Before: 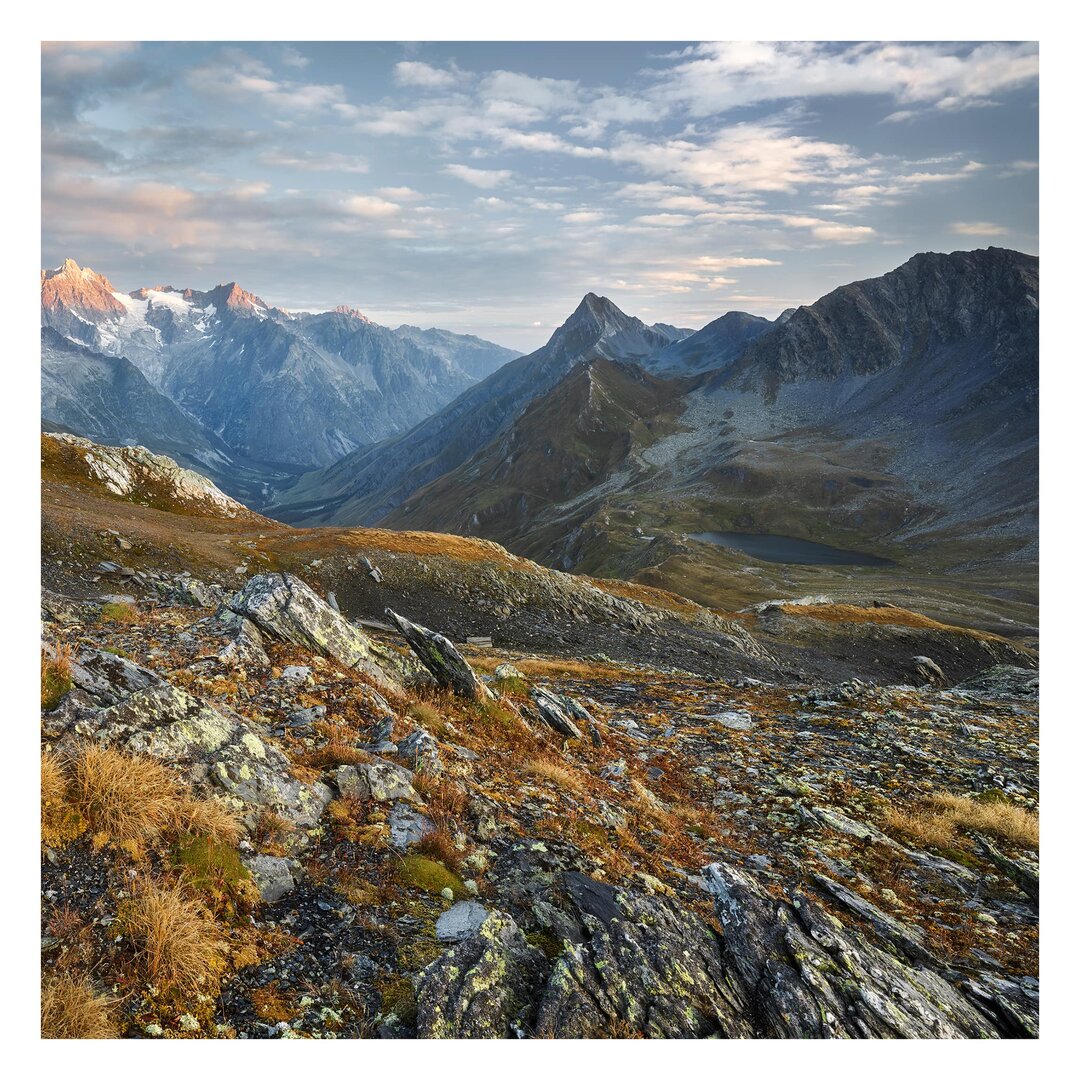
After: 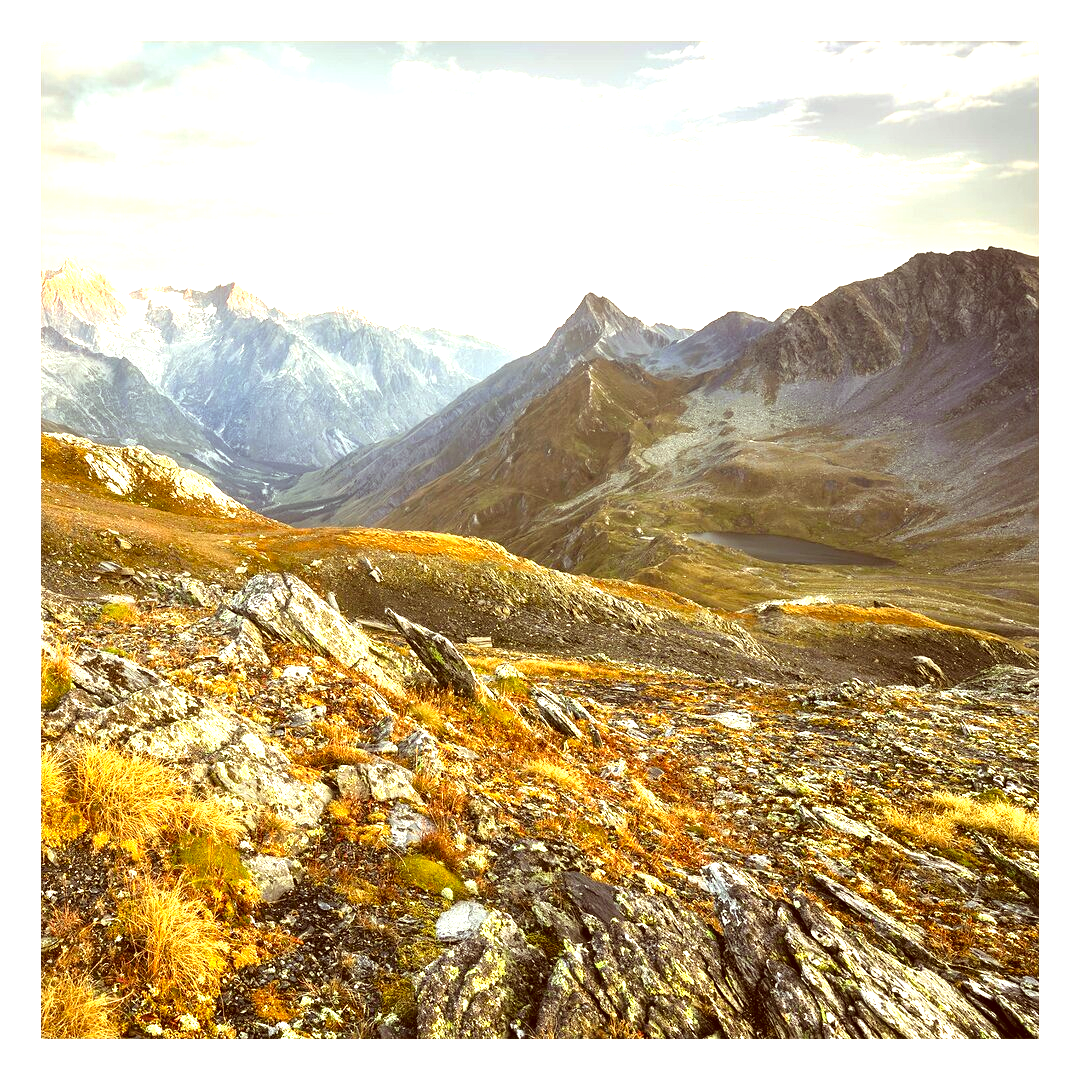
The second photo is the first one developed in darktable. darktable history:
exposure: black level correction 0, exposure 1.2 EV, compensate highlight preservation false
tone equalizer: -8 EV -0.382 EV, -7 EV -0.397 EV, -6 EV -0.316 EV, -5 EV -0.194 EV, -3 EV 0.227 EV, -2 EV 0.362 EV, -1 EV 0.384 EV, +0 EV 0.438 EV, mask exposure compensation -0.49 EV
color correction: highlights a* 1.02, highlights b* 23.98, shadows a* 15.27, shadows b* 24.33
